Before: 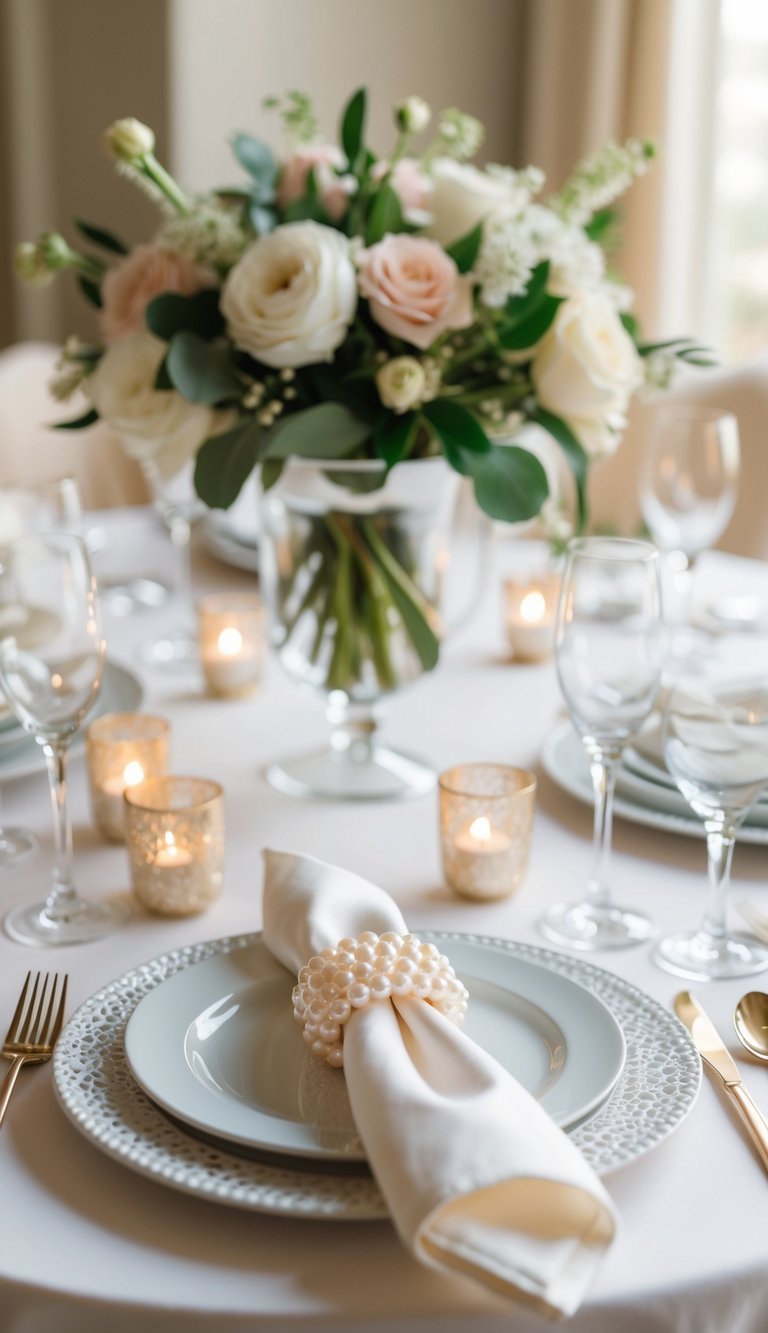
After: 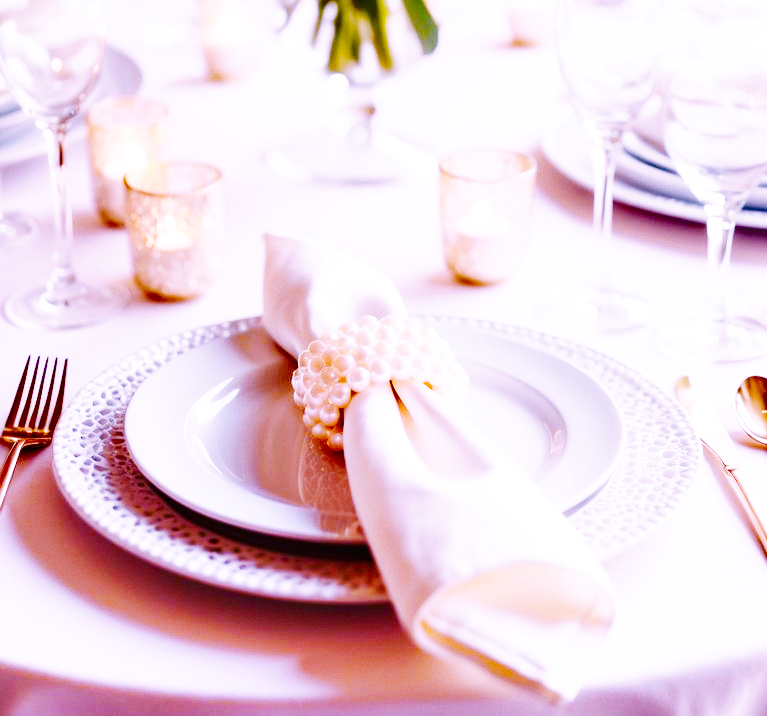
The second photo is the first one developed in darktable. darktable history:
base curve: curves: ch0 [(0, 0) (0.007, 0.004) (0.027, 0.03) (0.046, 0.07) (0.207, 0.54) (0.442, 0.872) (0.673, 0.972) (1, 1)], preserve colors none
tone curve: curves: ch0 [(0, 0) (0.003, 0.016) (0.011, 0.016) (0.025, 0.016) (0.044, 0.016) (0.069, 0.016) (0.1, 0.026) (0.136, 0.047) (0.177, 0.088) (0.224, 0.14) (0.277, 0.2) (0.335, 0.276) (0.399, 0.37) (0.468, 0.47) (0.543, 0.583) (0.623, 0.698) (0.709, 0.779) (0.801, 0.858) (0.898, 0.929) (1, 1)], preserve colors none
crop and rotate: top 46.237%
color balance rgb: perceptual saturation grading › global saturation 20%, perceptual saturation grading › highlights -25%, perceptual saturation grading › shadows 25%, global vibrance 50%
color calibration: illuminant as shot in camera, x 0.379, y 0.396, temperature 4138.76 K
white balance: red 1.188, blue 1.11
shadows and highlights: low approximation 0.01, soften with gaussian
color contrast: green-magenta contrast 0.81
